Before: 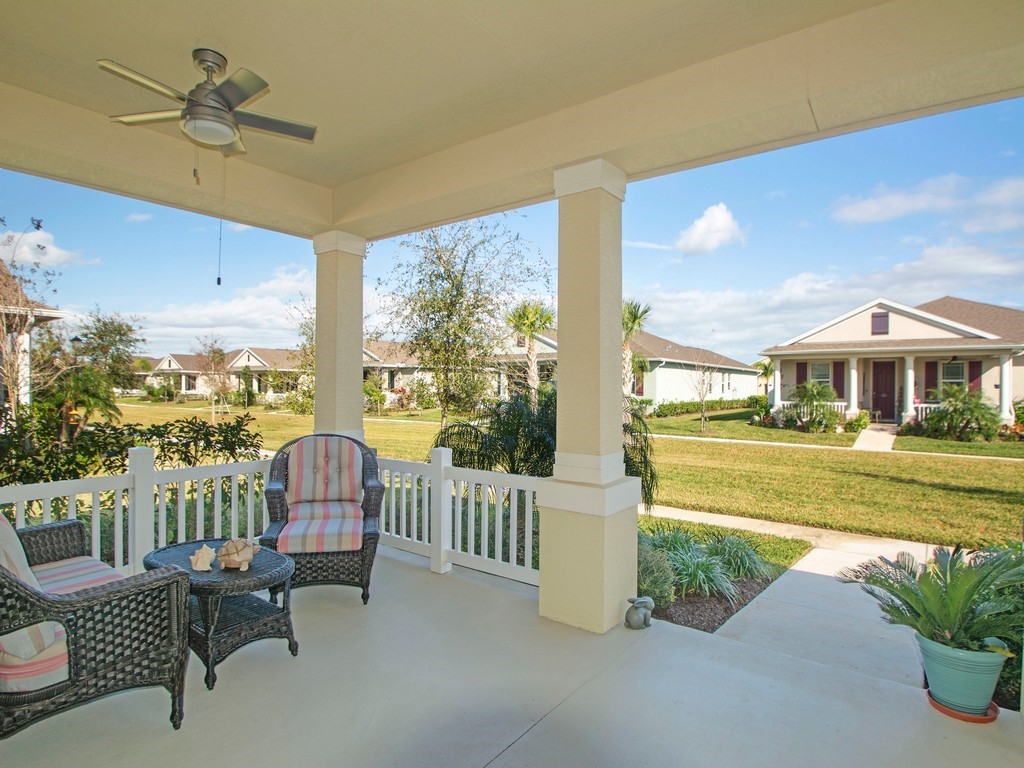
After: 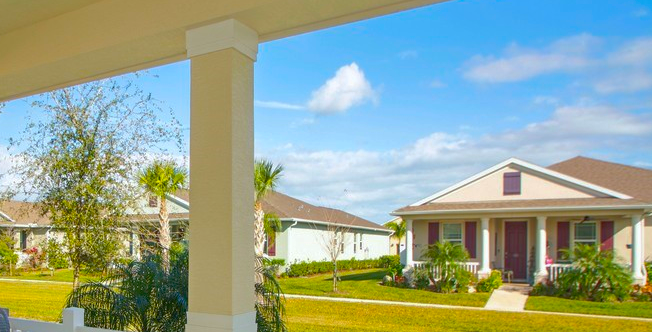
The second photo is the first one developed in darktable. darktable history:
crop: left 36.005%, top 18.293%, right 0.31%, bottom 38.444%
shadows and highlights: on, module defaults
white balance: red 0.986, blue 1.01
color balance rgb: linear chroma grading › global chroma 15%, perceptual saturation grading › global saturation 30%
